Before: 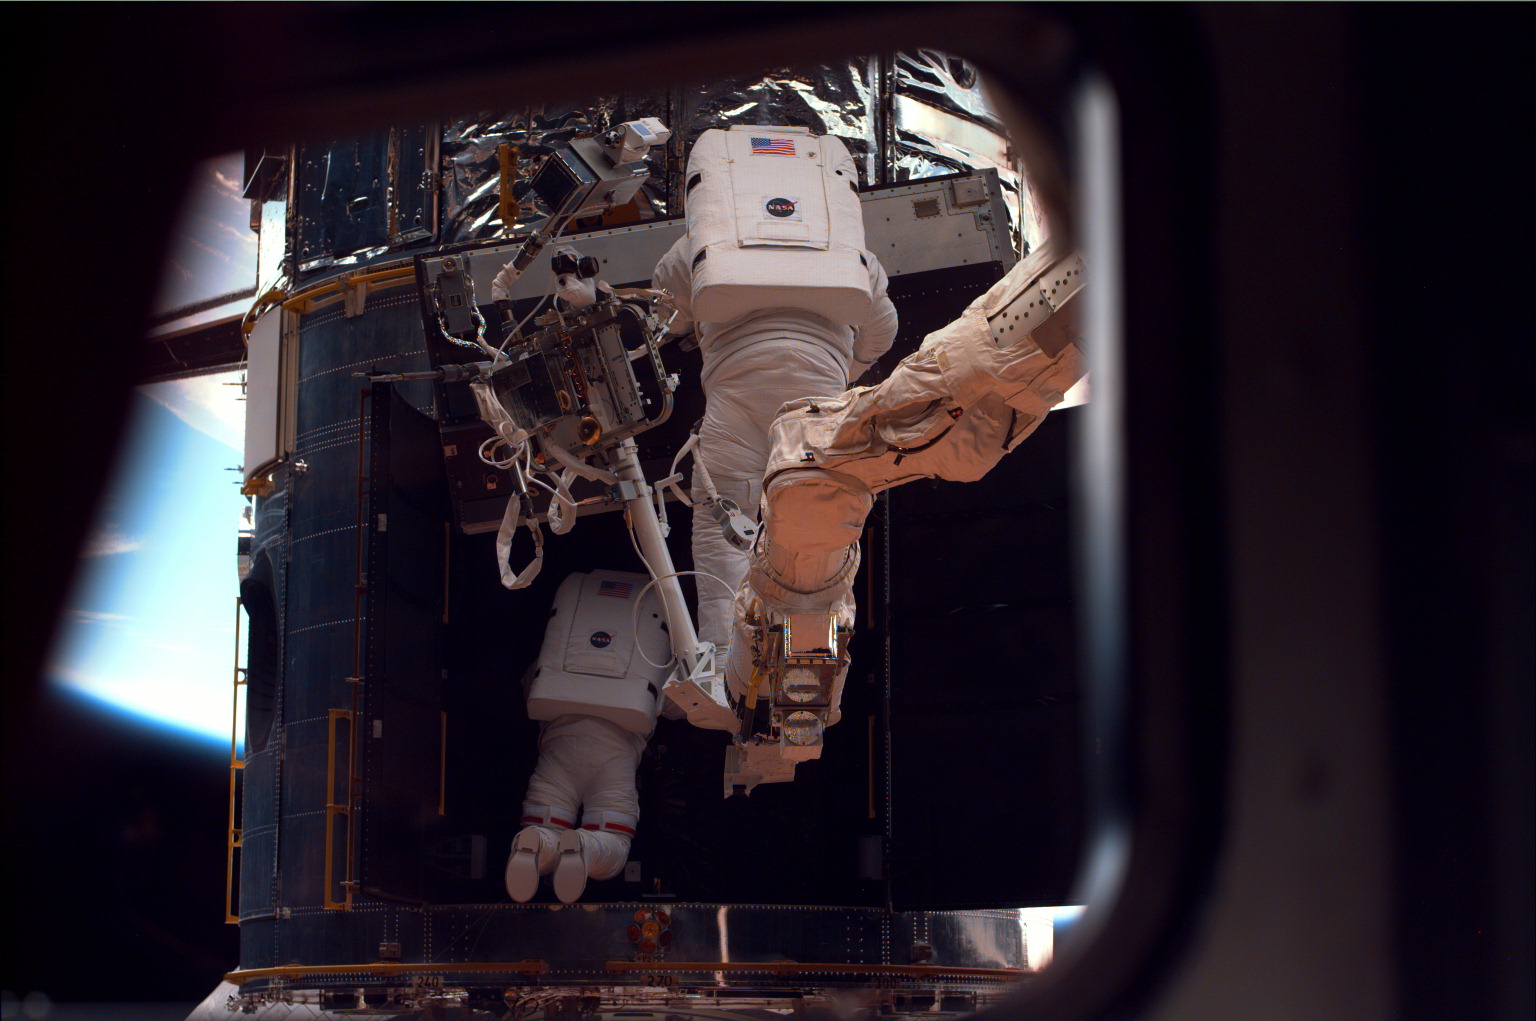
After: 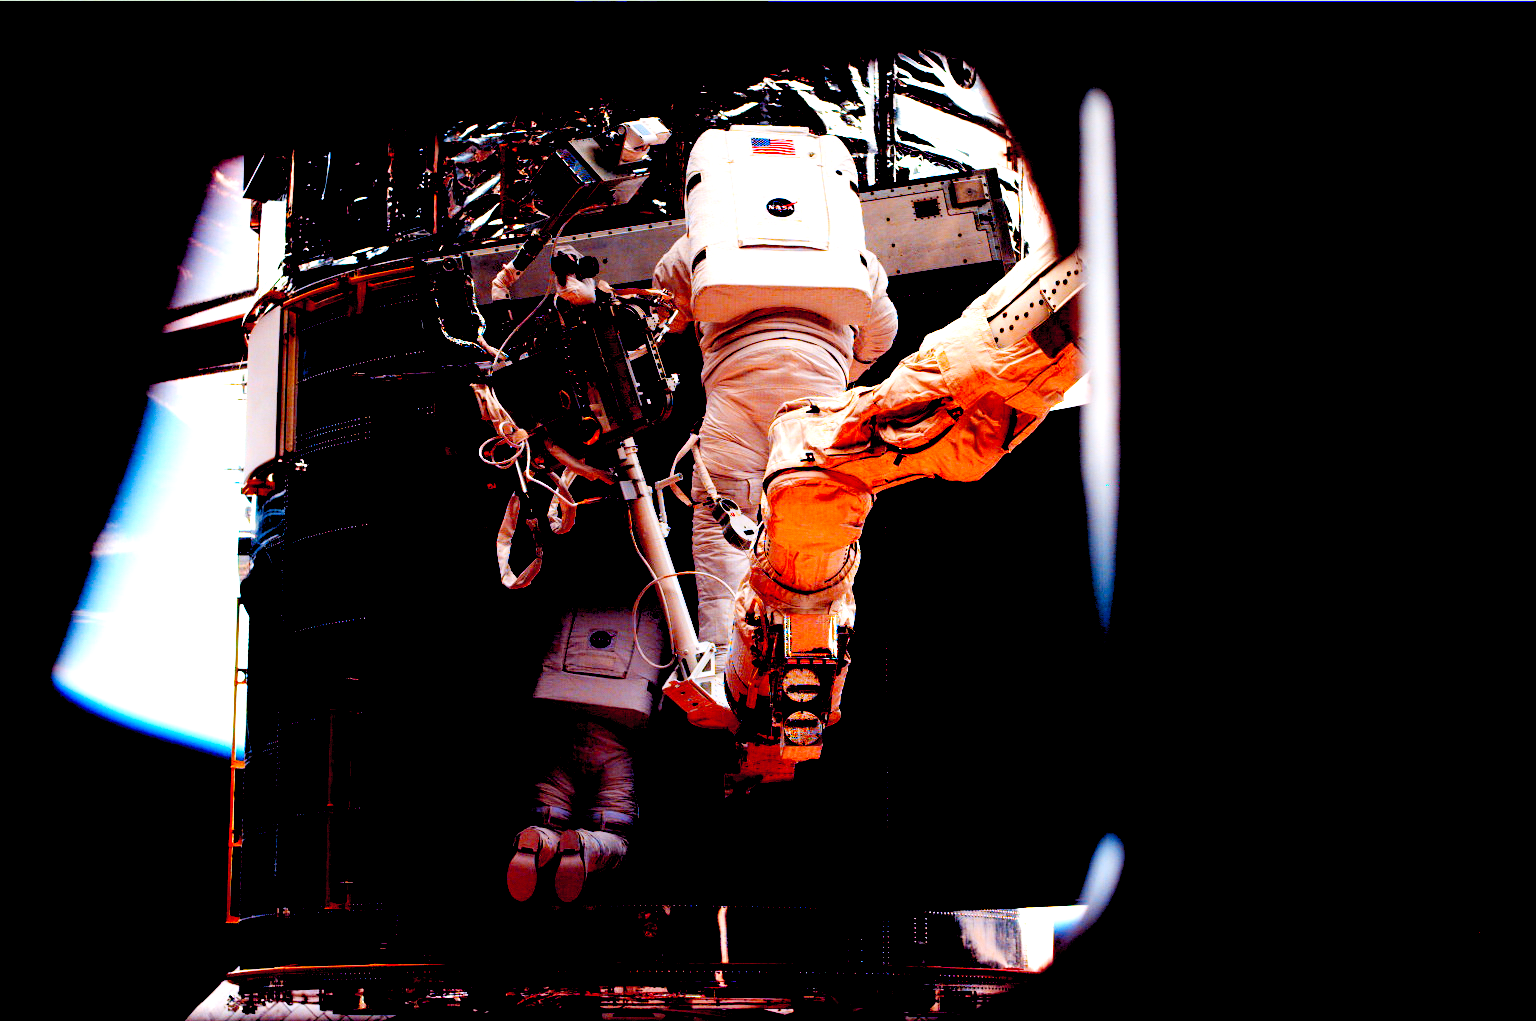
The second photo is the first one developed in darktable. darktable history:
levels: black 3.83%, white 90.64%, levels [0.044, 0.416, 0.908]
base curve: curves: ch0 [(0, 0.003) (0.001, 0.002) (0.006, 0.004) (0.02, 0.022) (0.048, 0.086) (0.094, 0.234) (0.162, 0.431) (0.258, 0.629) (0.385, 0.8) (0.548, 0.918) (0.751, 0.988) (1, 1)], preserve colors none
exposure: black level correction 0.047, exposure 0.013 EV, compensate highlight preservation false
